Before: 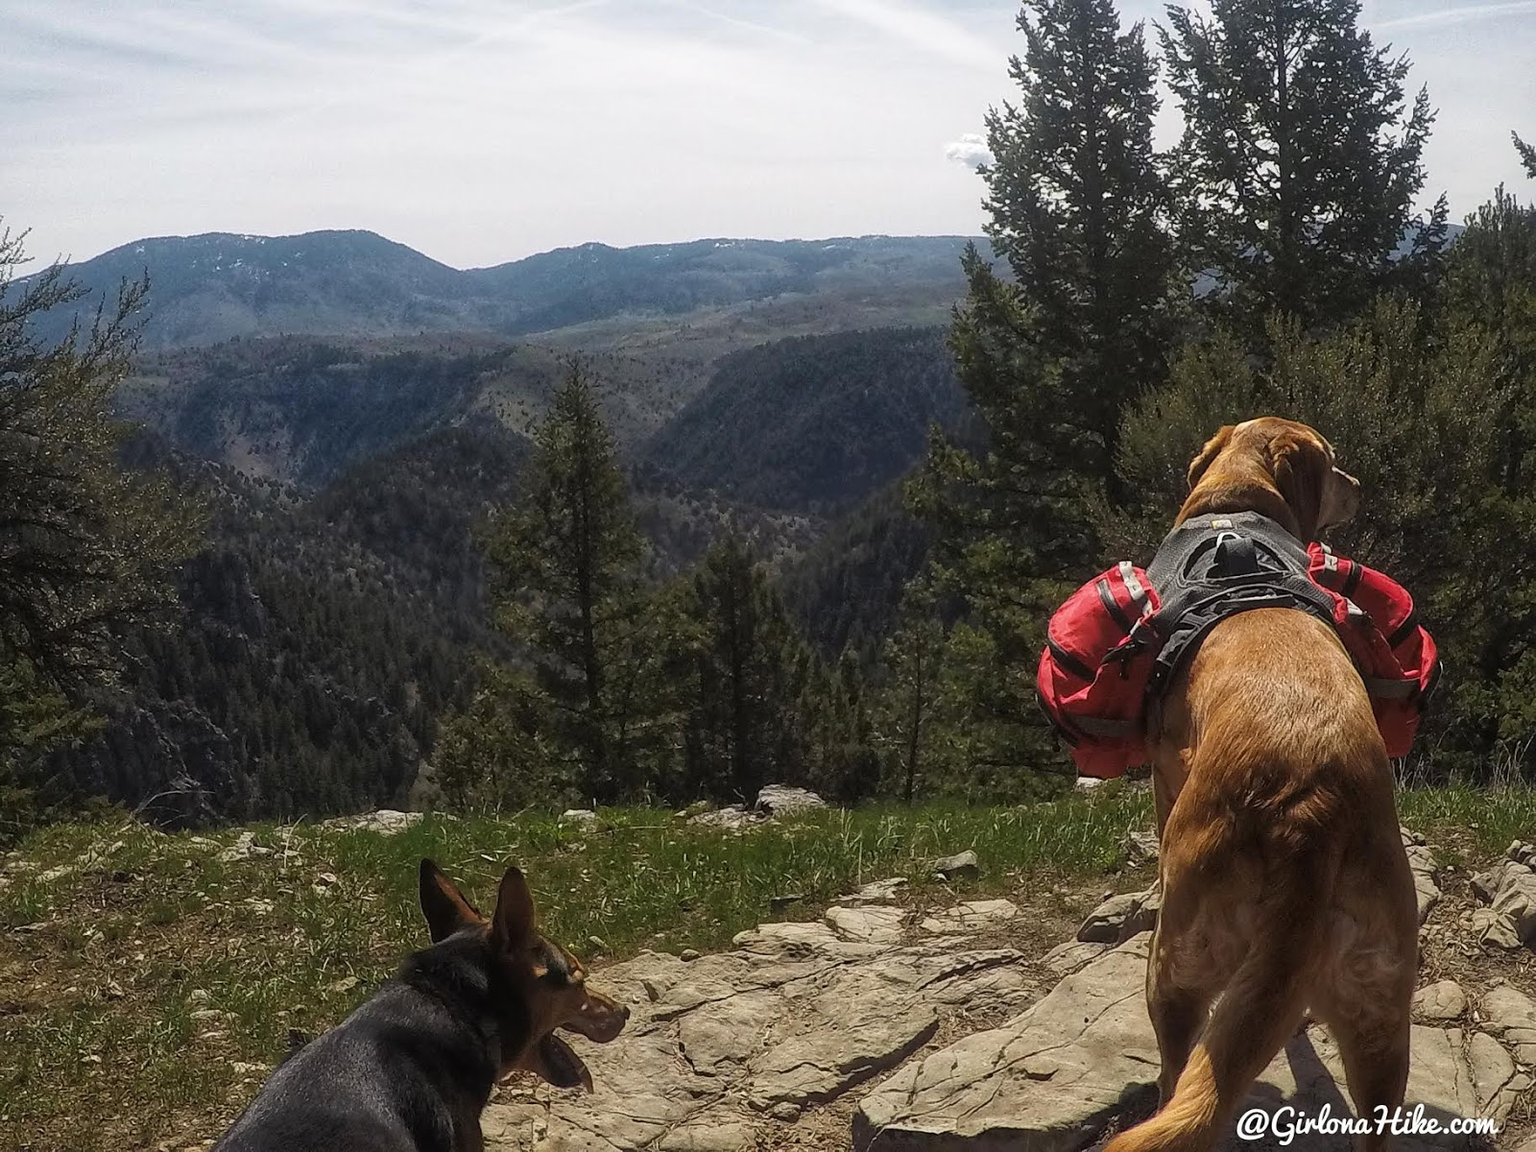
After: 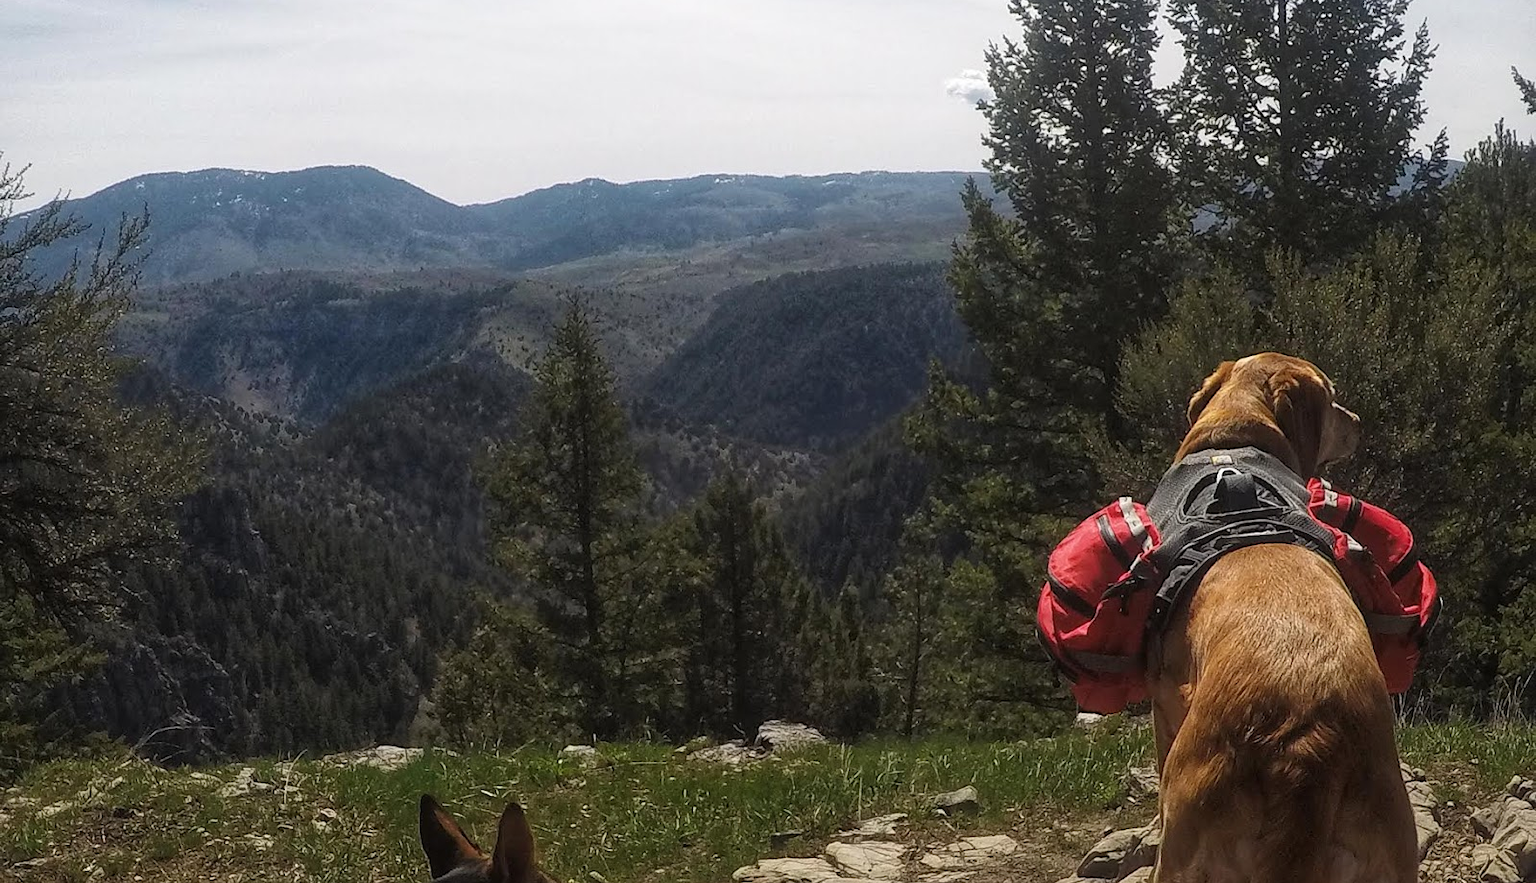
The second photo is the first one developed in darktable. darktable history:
tone equalizer: on, module defaults
crop: top 5.667%, bottom 17.637%
